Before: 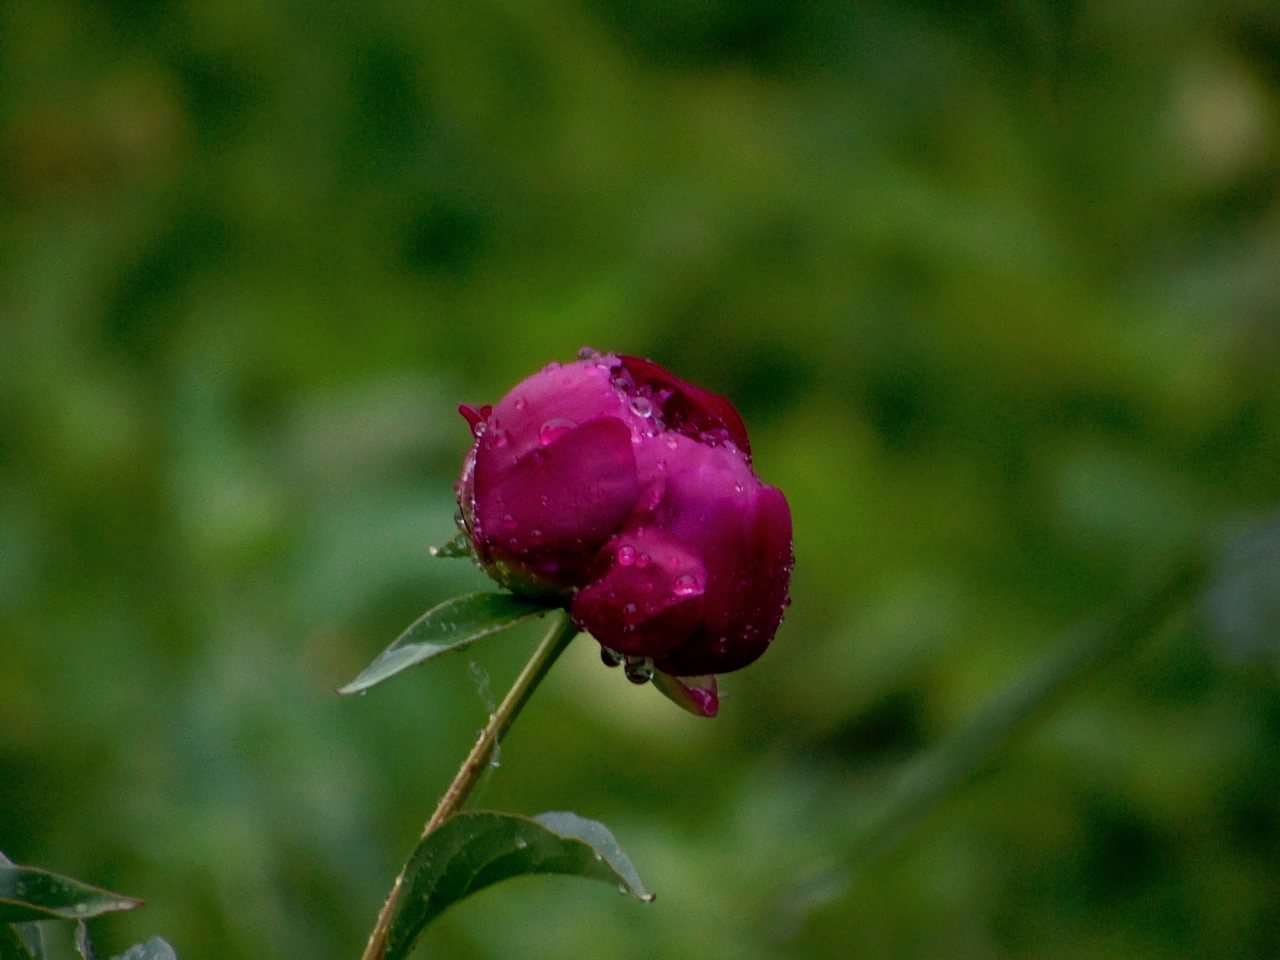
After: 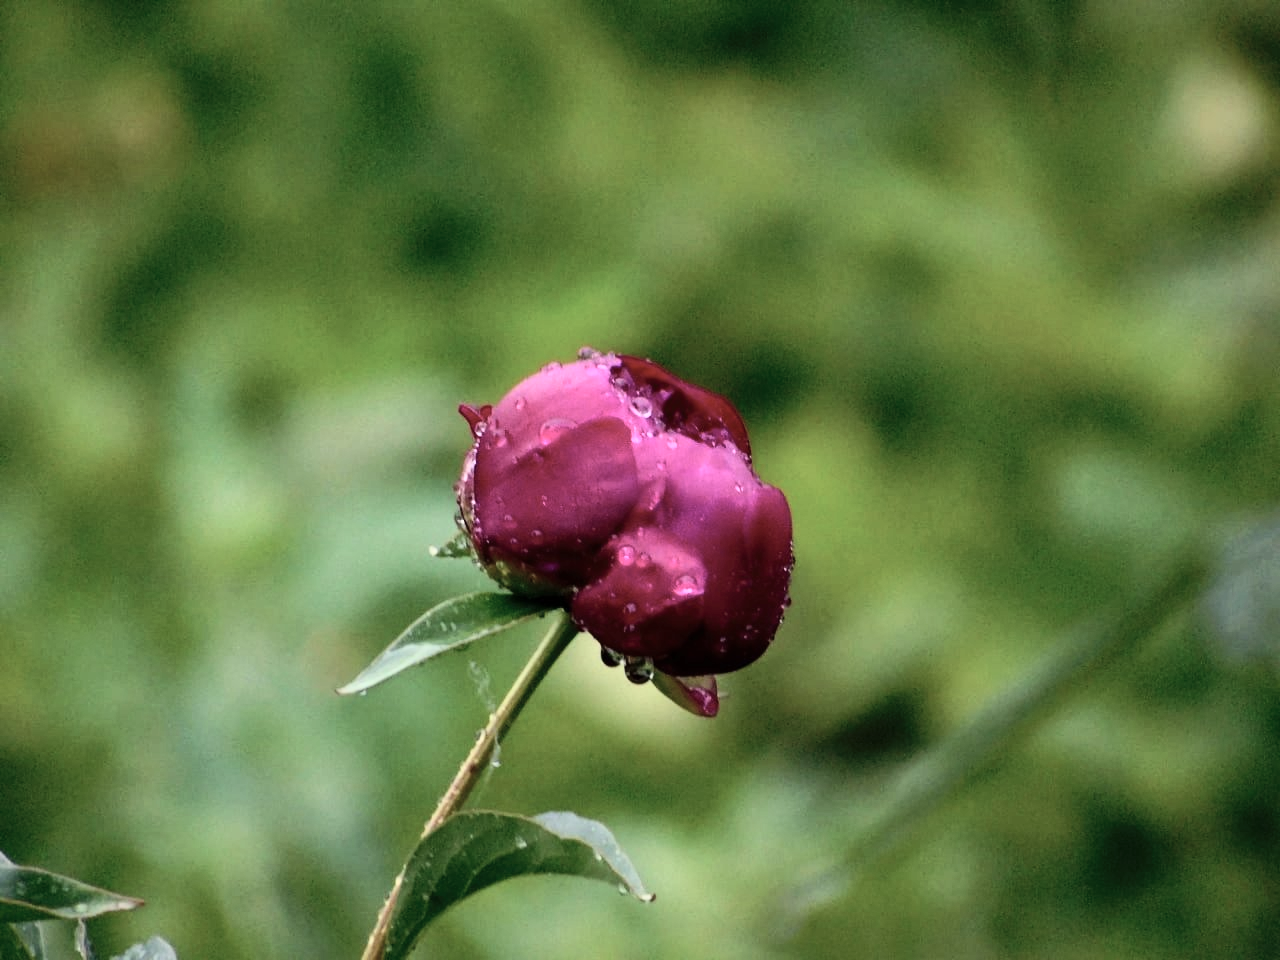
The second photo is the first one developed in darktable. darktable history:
tone curve: curves: ch0 [(0, 0) (0.003, 0.004) (0.011, 0.016) (0.025, 0.035) (0.044, 0.062) (0.069, 0.097) (0.1, 0.143) (0.136, 0.205) (0.177, 0.276) (0.224, 0.36) (0.277, 0.461) (0.335, 0.584) (0.399, 0.686) (0.468, 0.783) (0.543, 0.868) (0.623, 0.927) (0.709, 0.96) (0.801, 0.974) (0.898, 0.986) (1, 1)], color space Lab, independent channels, preserve colors none
base curve: curves: ch0 [(0, 0) (0.74, 0.67) (1, 1)], preserve colors none
